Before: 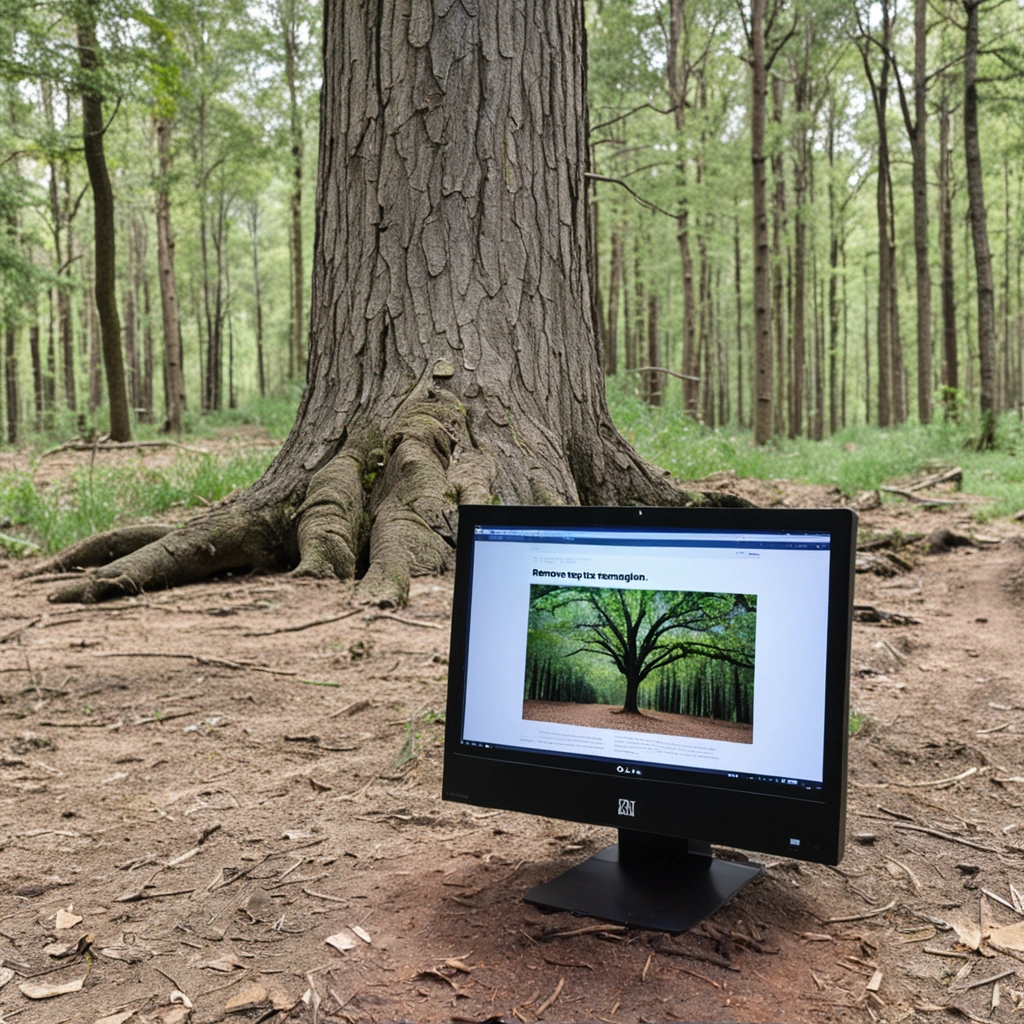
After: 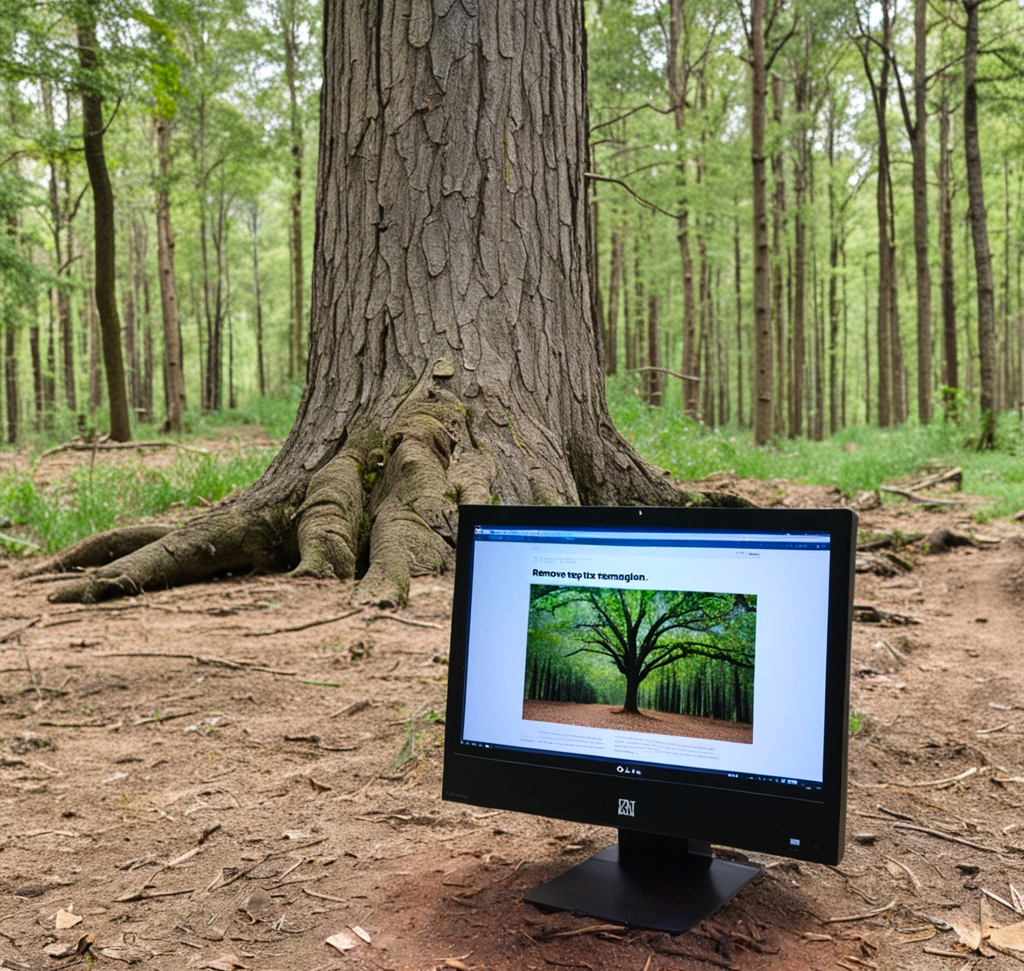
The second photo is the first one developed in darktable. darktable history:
crop and rotate: top 0%, bottom 5.097%
color correction: saturation 1.34
